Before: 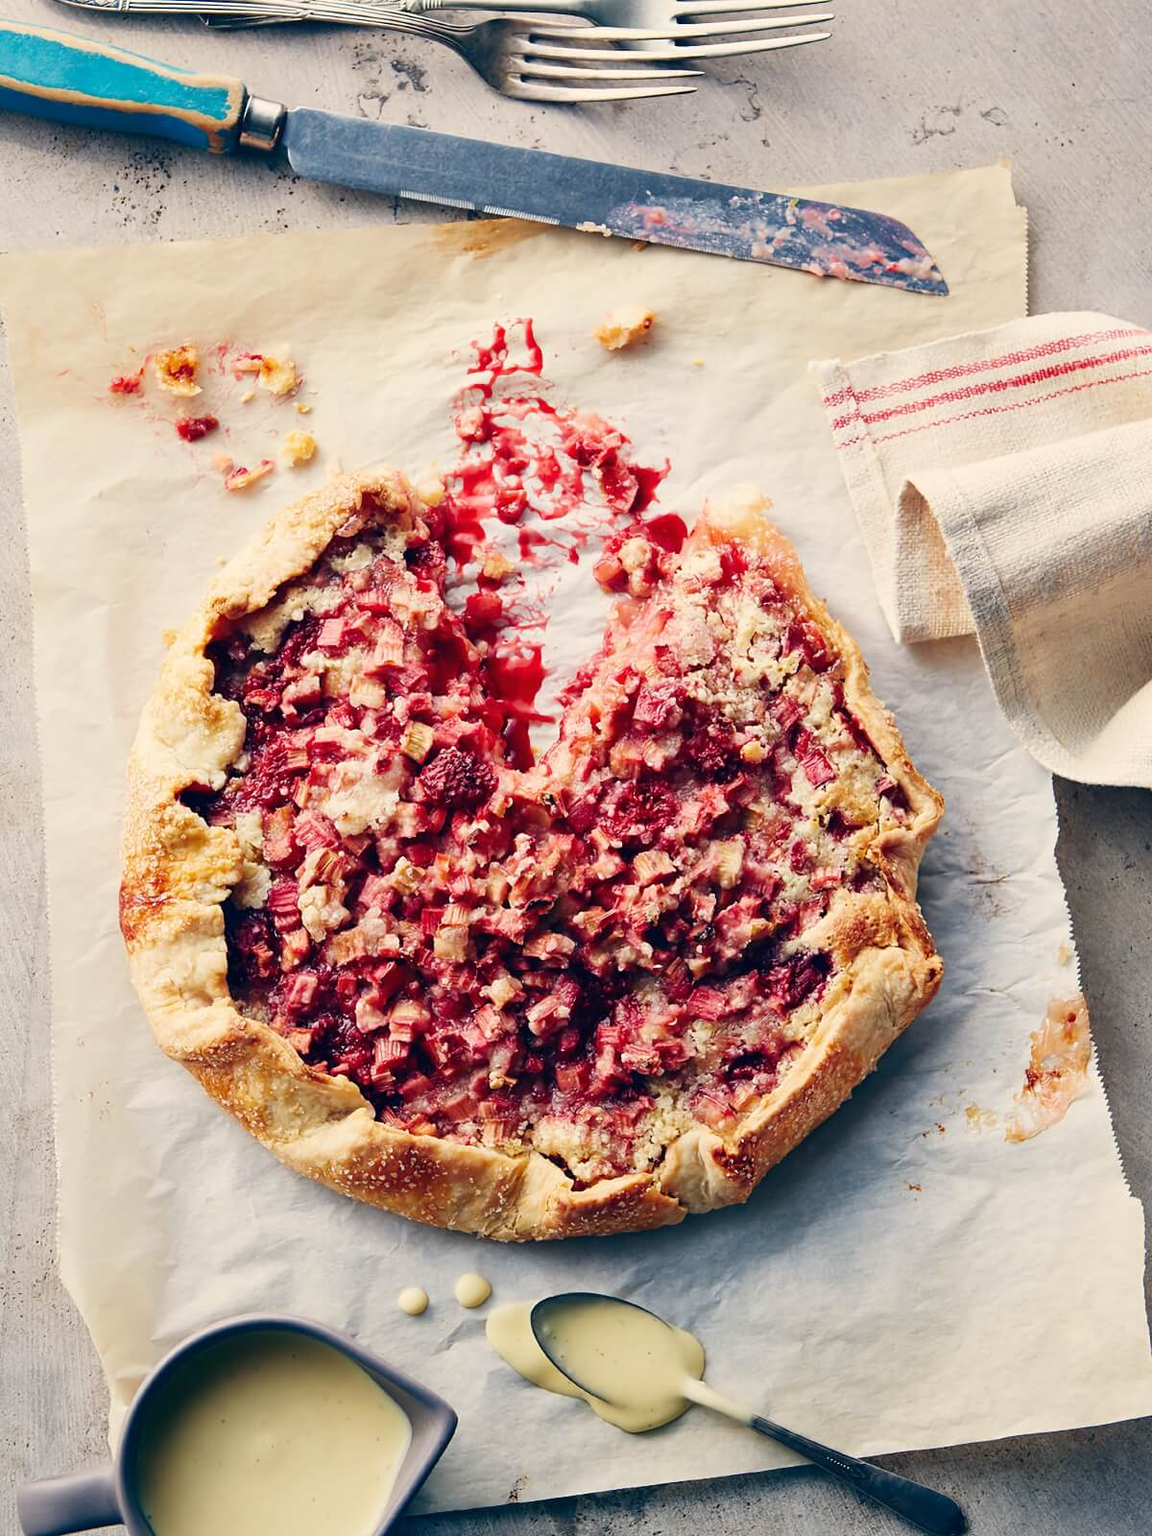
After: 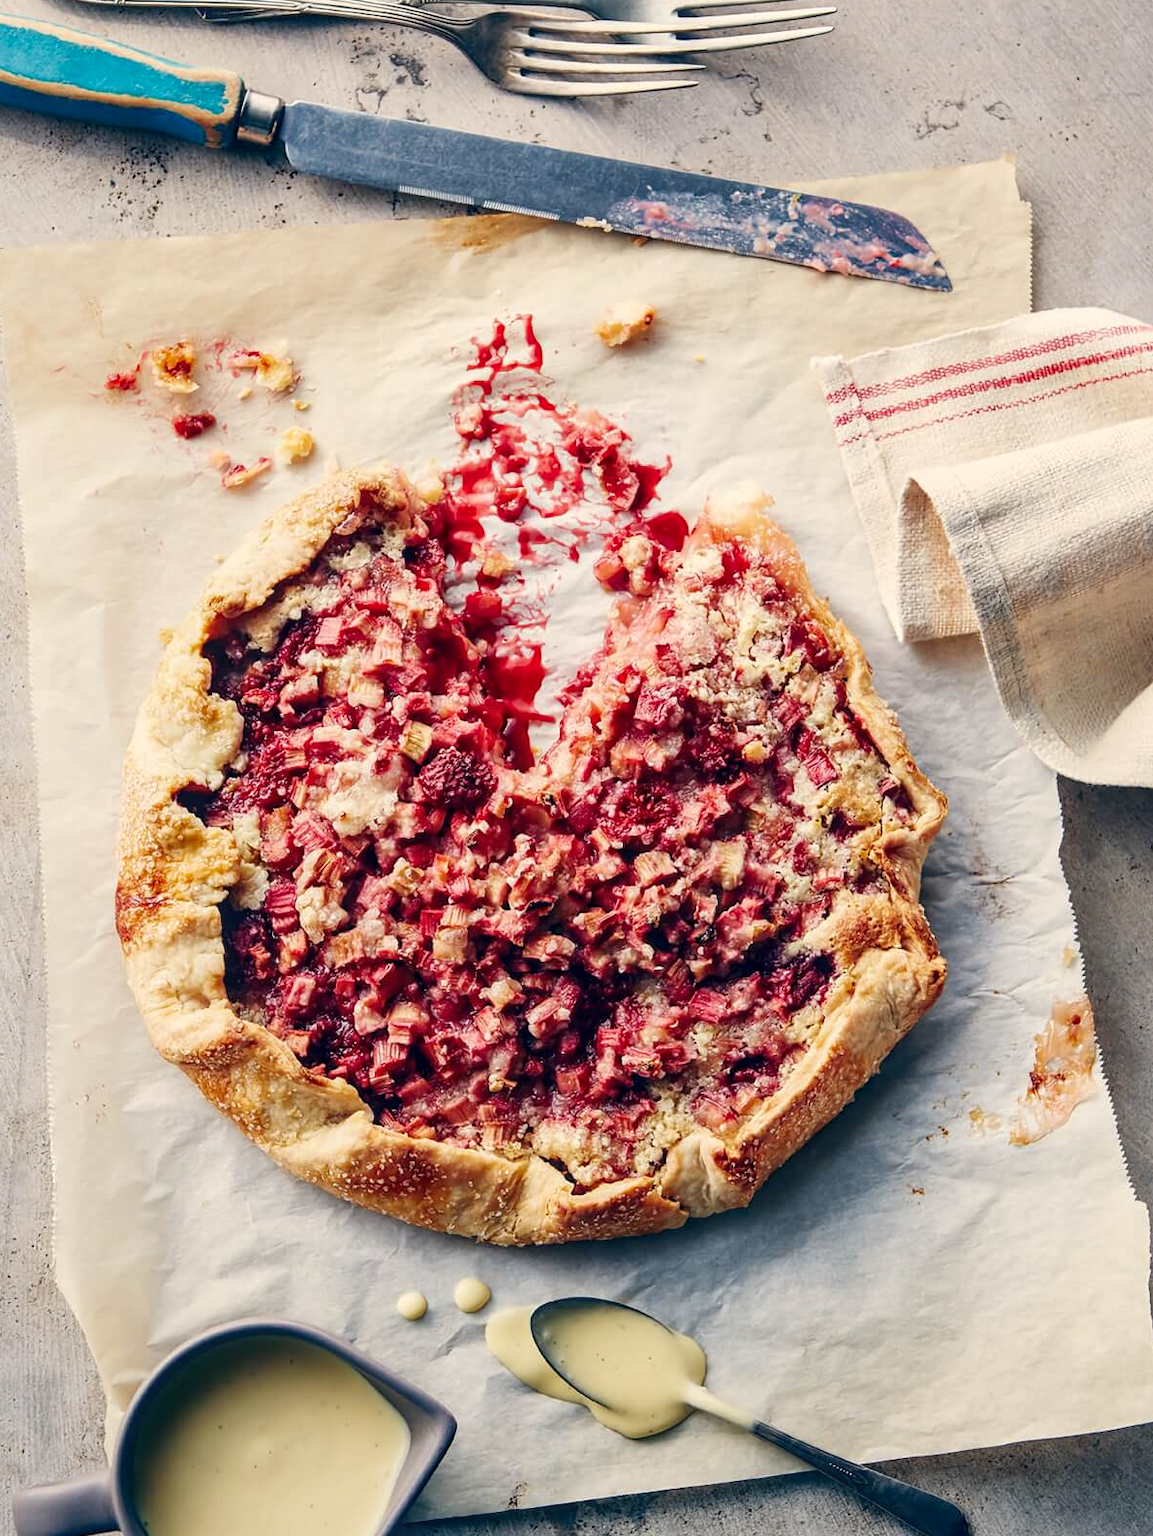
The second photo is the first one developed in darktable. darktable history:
crop: left 0.434%, top 0.485%, right 0.244%, bottom 0.386%
local contrast: on, module defaults
